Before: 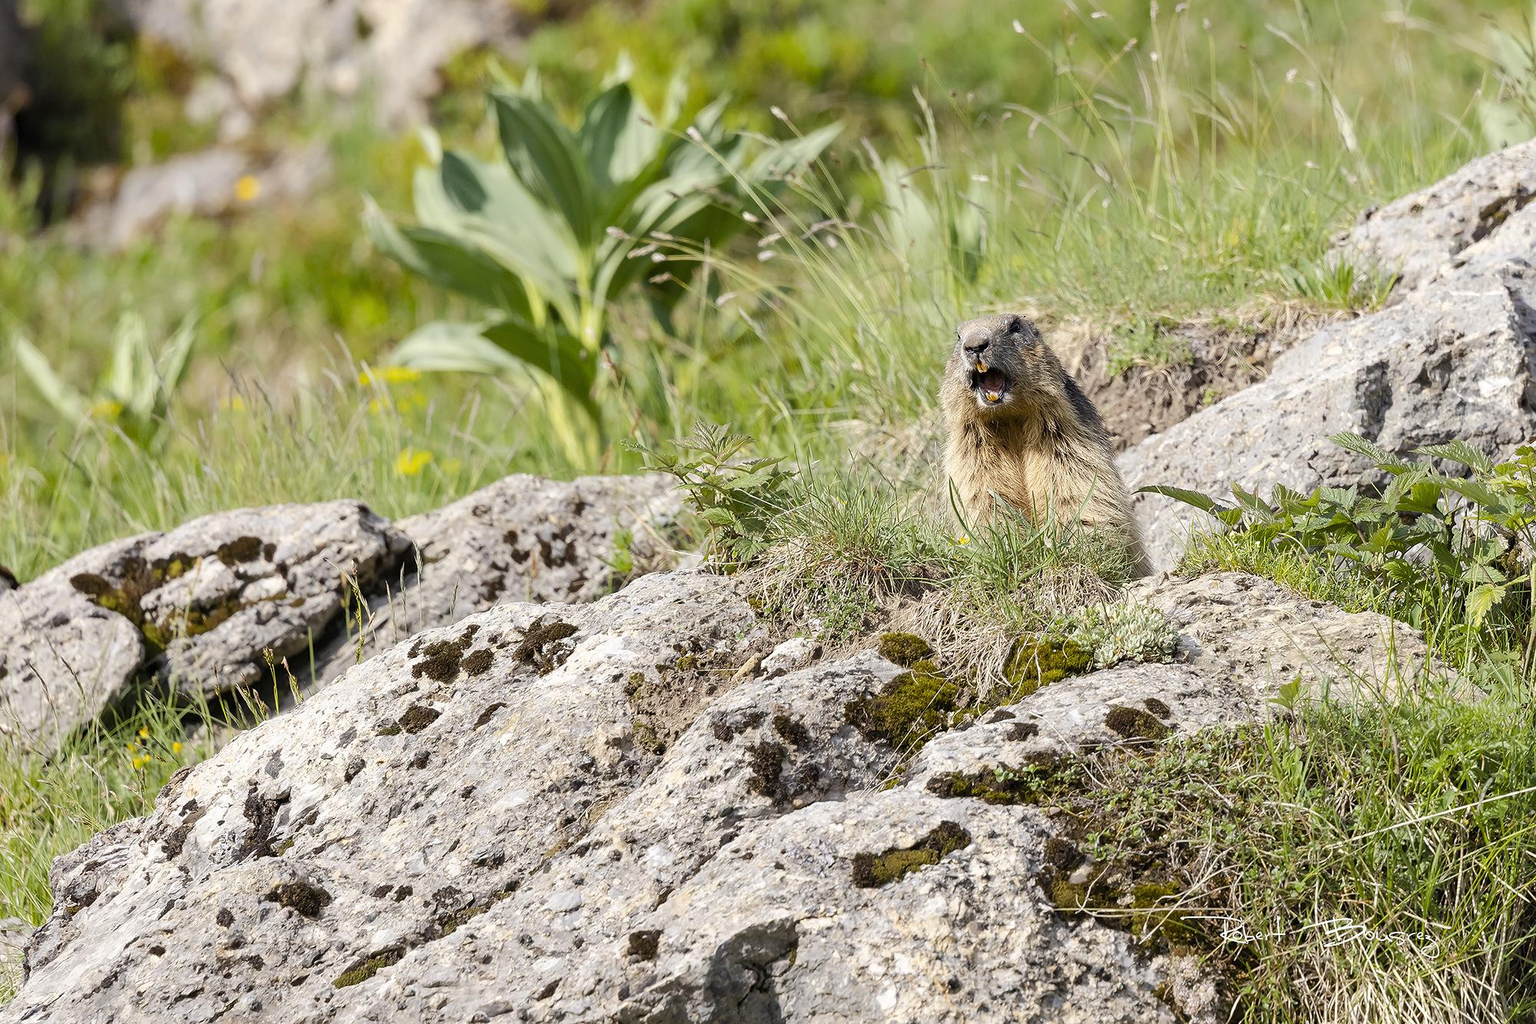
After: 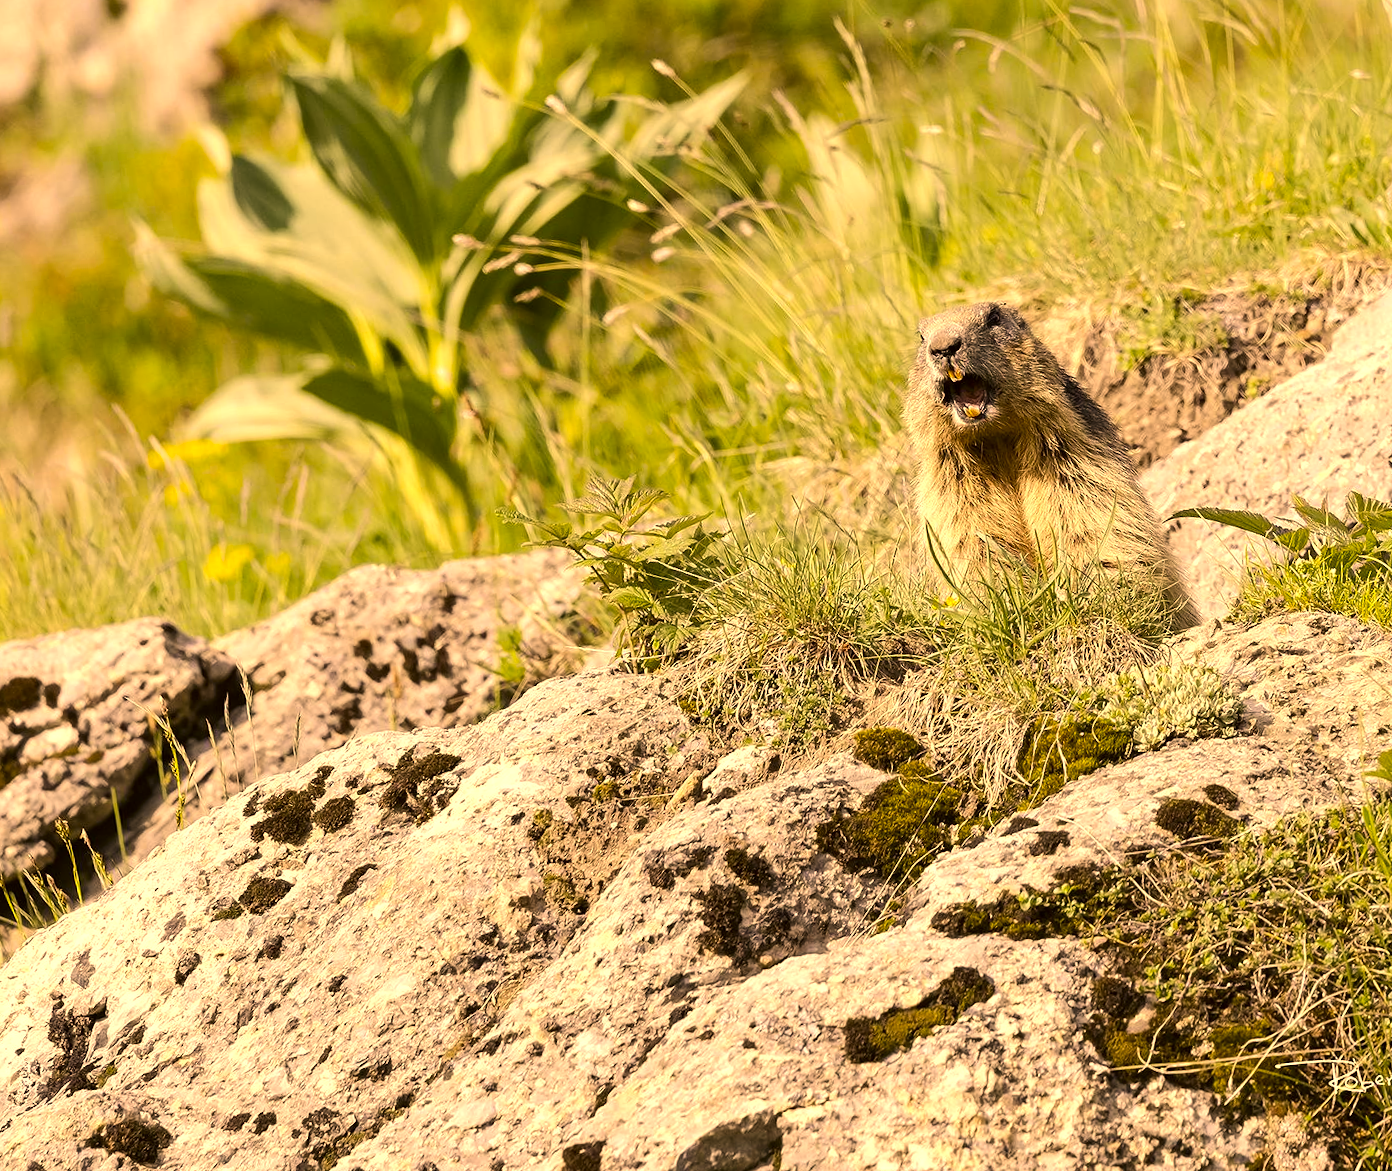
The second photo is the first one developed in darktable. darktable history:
crop: left 13.443%, right 13.31%
color correction: highlights a* 17.94, highlights b* 35.39, shadows a* 1.48, shadows b* 6.42, saturation 1.01
rotate and perspective: rotation -5°, crop left 0.05, crop right 0.952, crop top 0.11, crop bottom 0.89
tone equalizer: -8 EV -0.417 EV, -7 EV -0.389 EV, -6 EV -0.333 EV, -5 EV -0.222 EV, -3 EV 0.222 EV, -2 EV 0.333 EV, -1 EV 0.389 EV, +0 EV 0.417 EV, edges refinement/feathering 500, mask exposure compensation -1.57 EV, preserve details no
